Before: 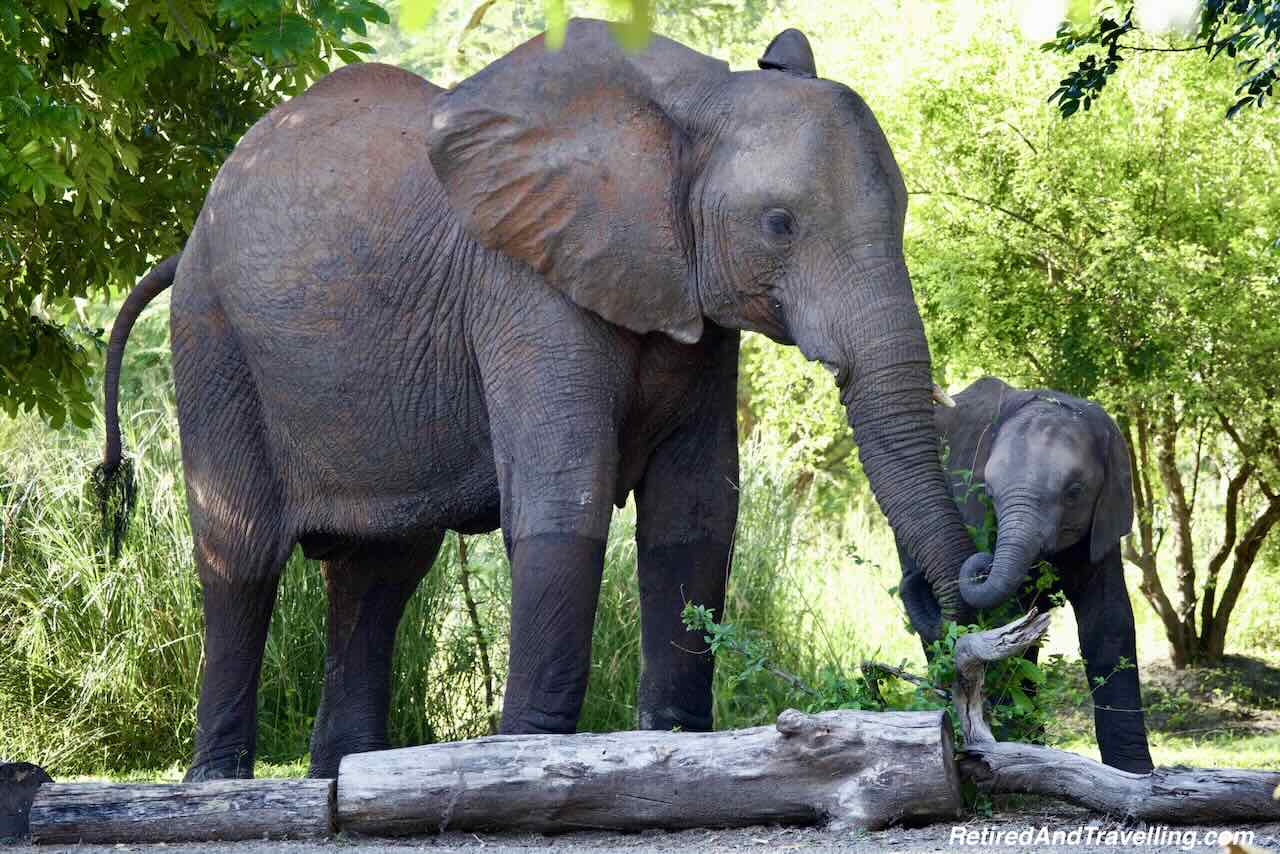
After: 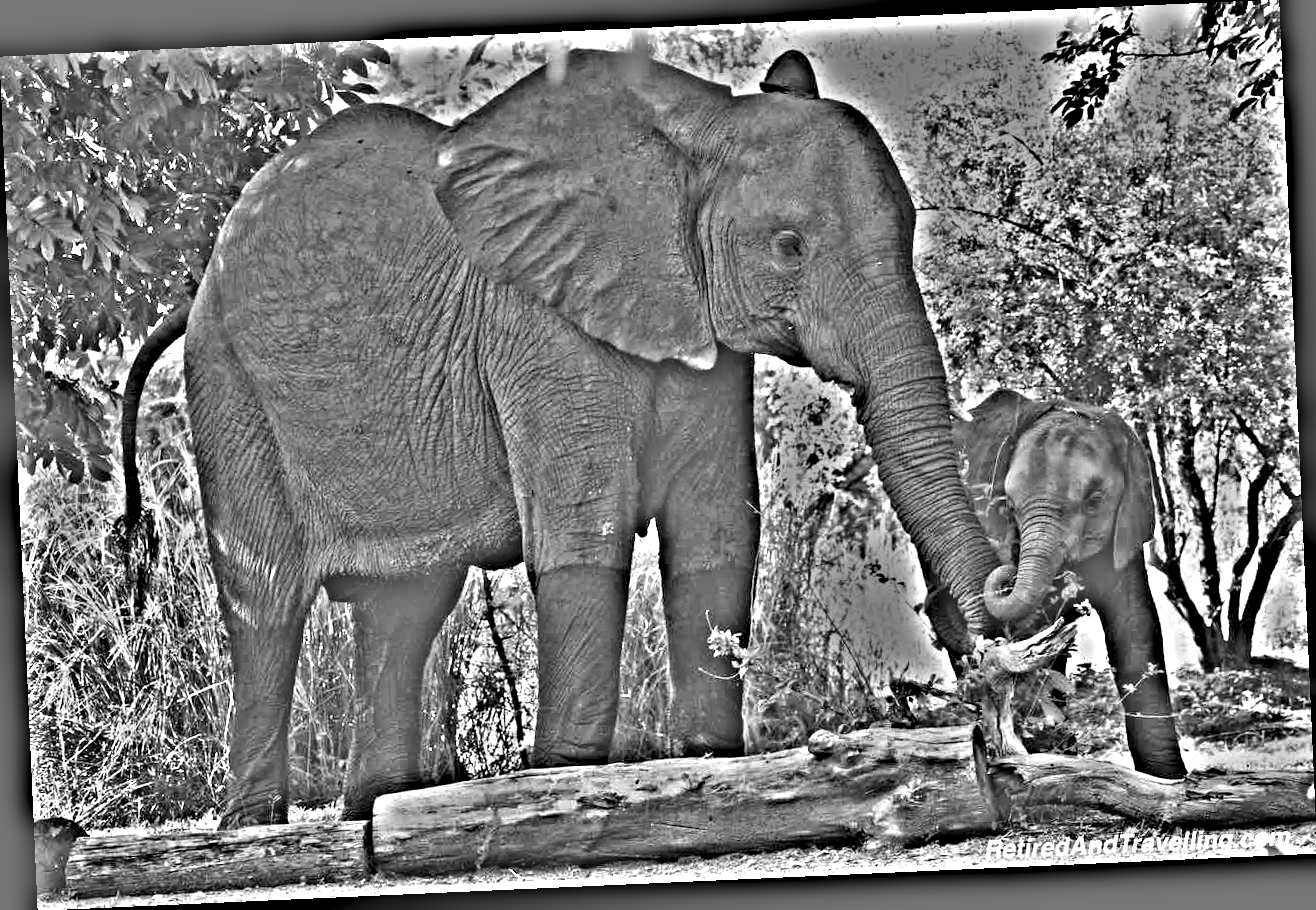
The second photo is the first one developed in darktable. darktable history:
exposure: compensate exposure bias true, compensate highlight preservation false
rotate and perspective: rotation -2.56°, automatic cropping off
highpass: sharpness 49.79%, contrast boost 49.79%
vibrance: vibrance 95.34%
